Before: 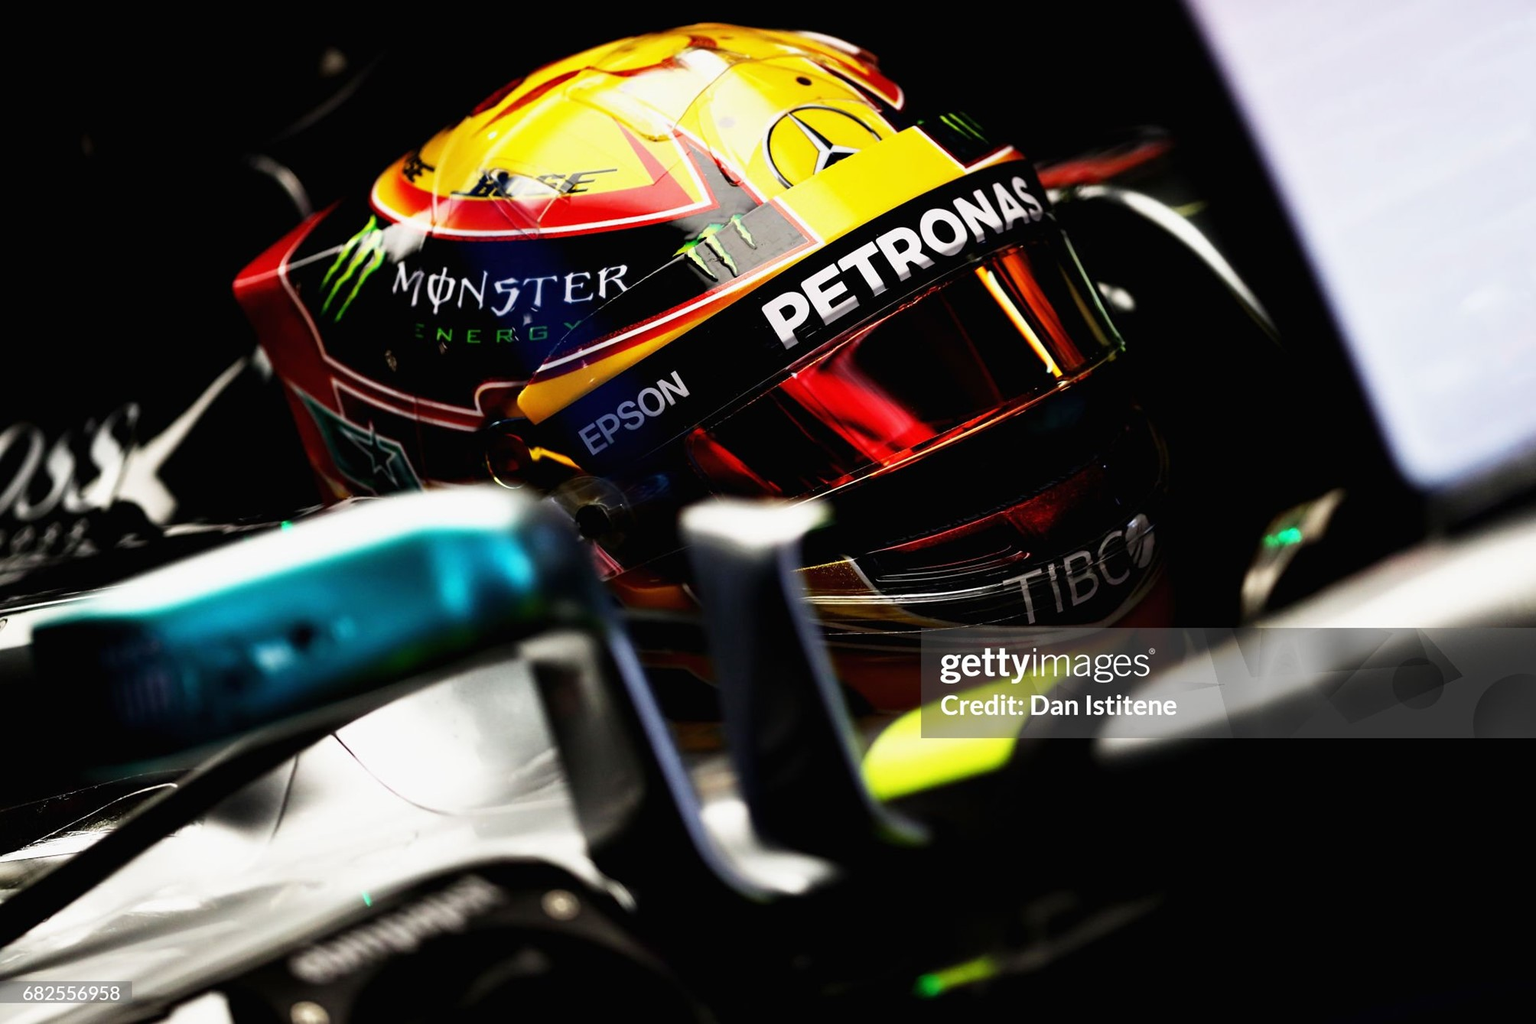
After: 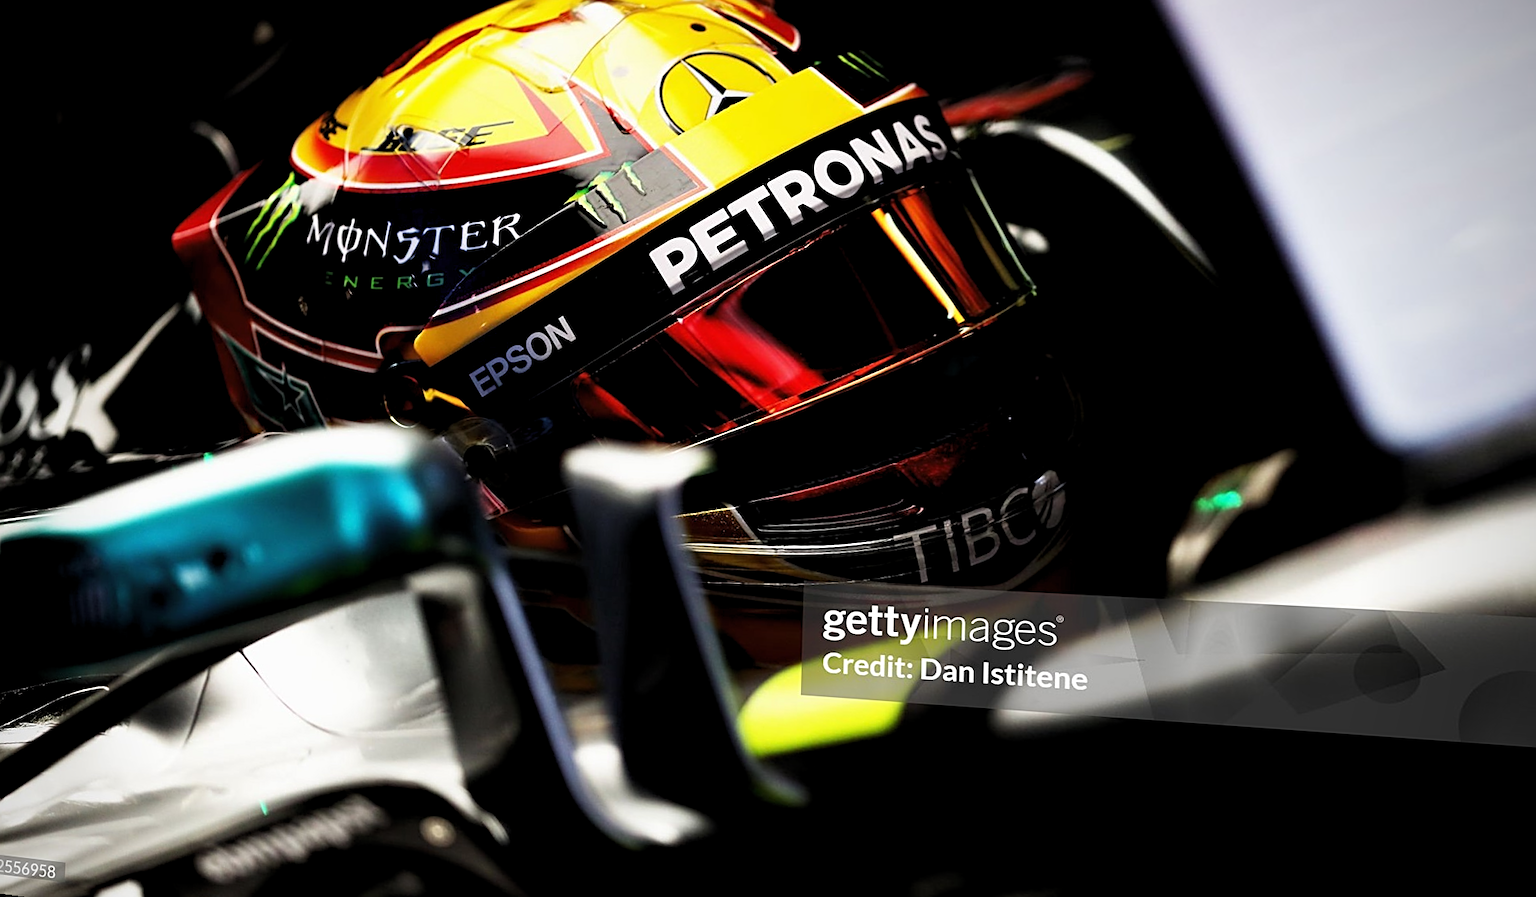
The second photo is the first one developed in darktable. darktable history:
vignetting: brightness -0.629, saturation -0.007, center (-0.028, 0.239)
sharpen: on, module defaults
rotate and perspective: rotation 1.69°, lens shift (vertical) -0.023, lens shift (horizontal) -0.291, crop left 0.025, crop right 0.988, crop top 0.092, crop bottom 0.842
levels: levels [0.026, 0.507, 0.987]
